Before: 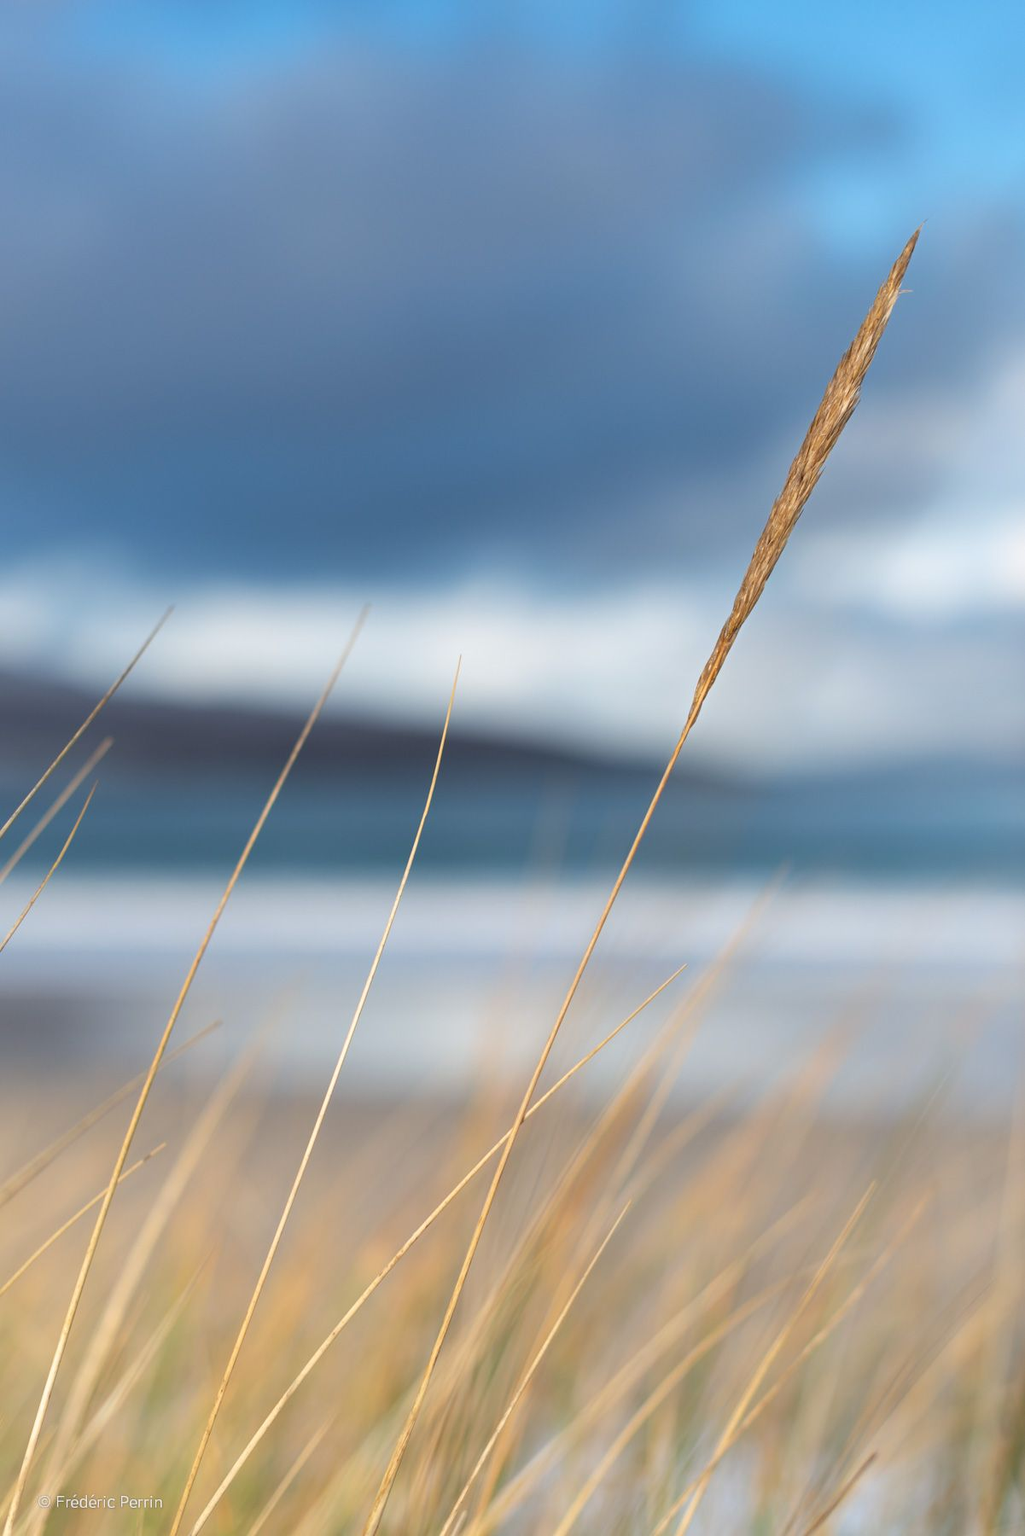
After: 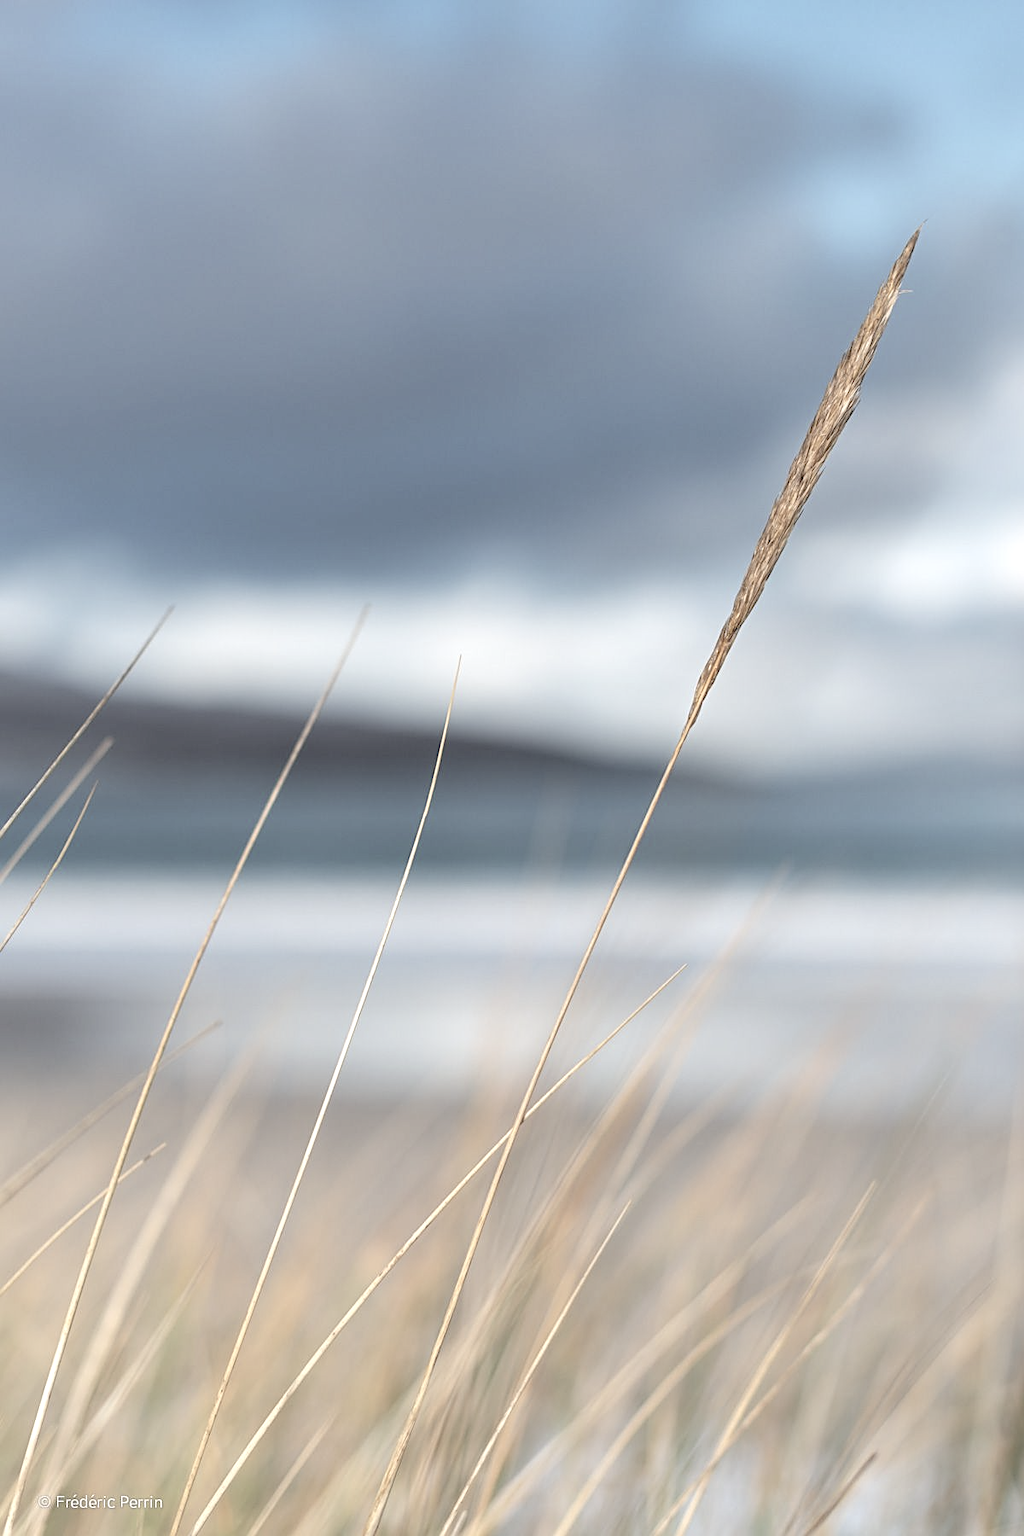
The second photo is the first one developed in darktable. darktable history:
contrast equalizer: octaves 7, y [[0.6 ×6], [0.55 ×6], [0 ×6], [0 ×6], [0 ×6]], mix 0.29
contrast brightness saturation: brightness 0.18, saturation -0.5
local contrast: on, module defaults
sharpen: on, module defaults
